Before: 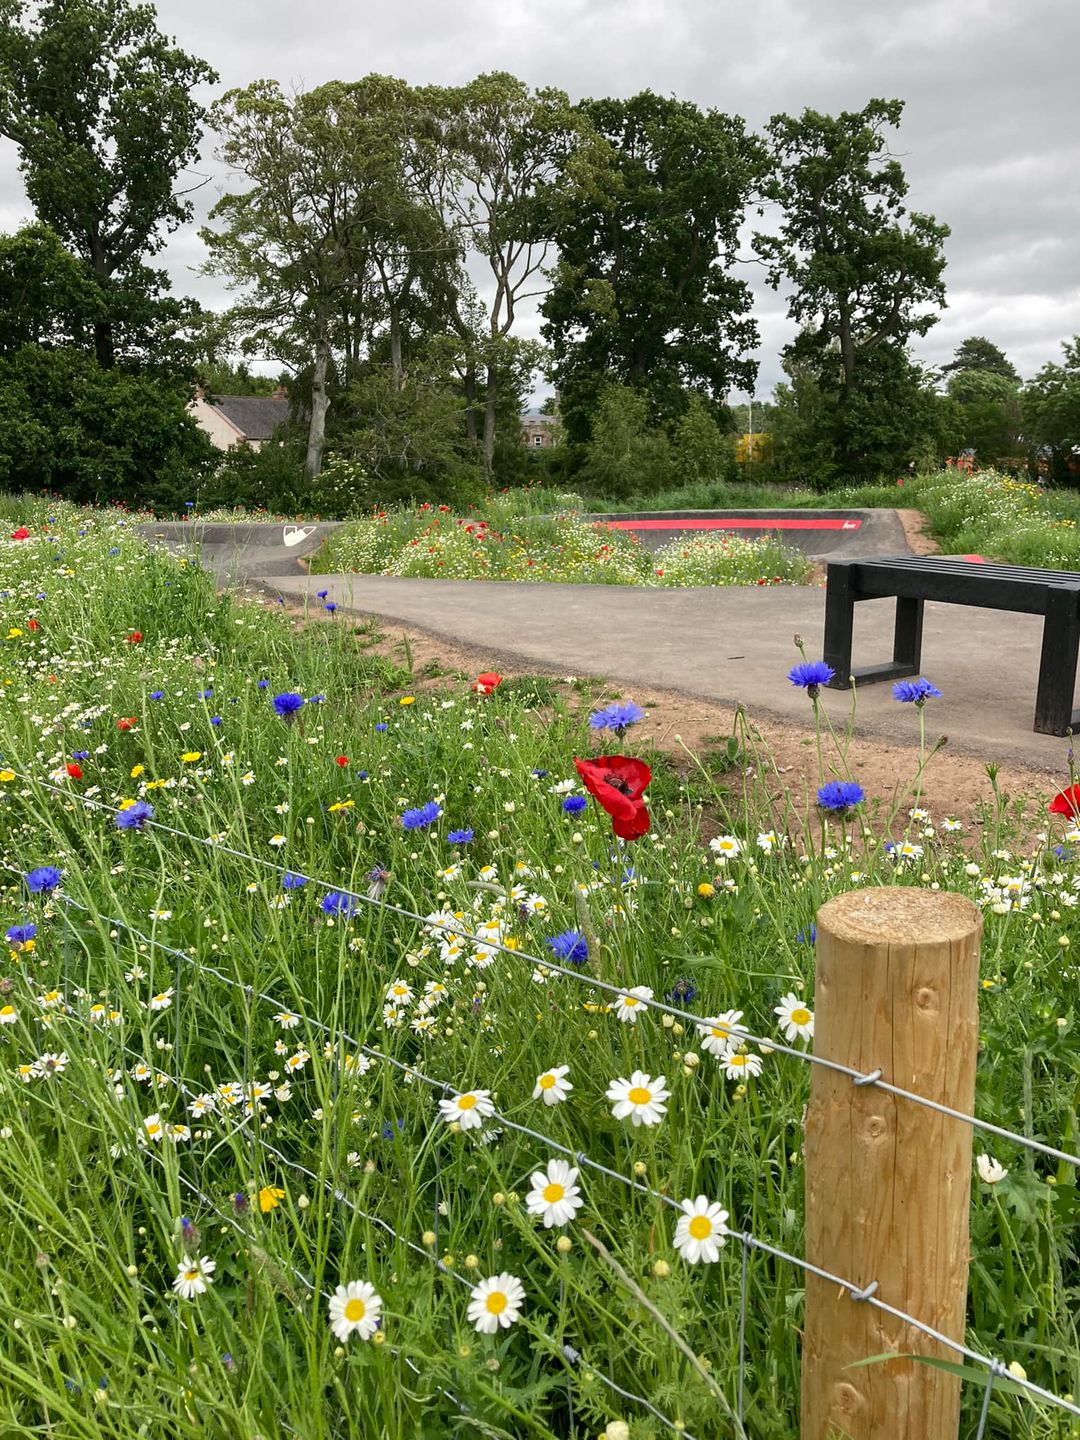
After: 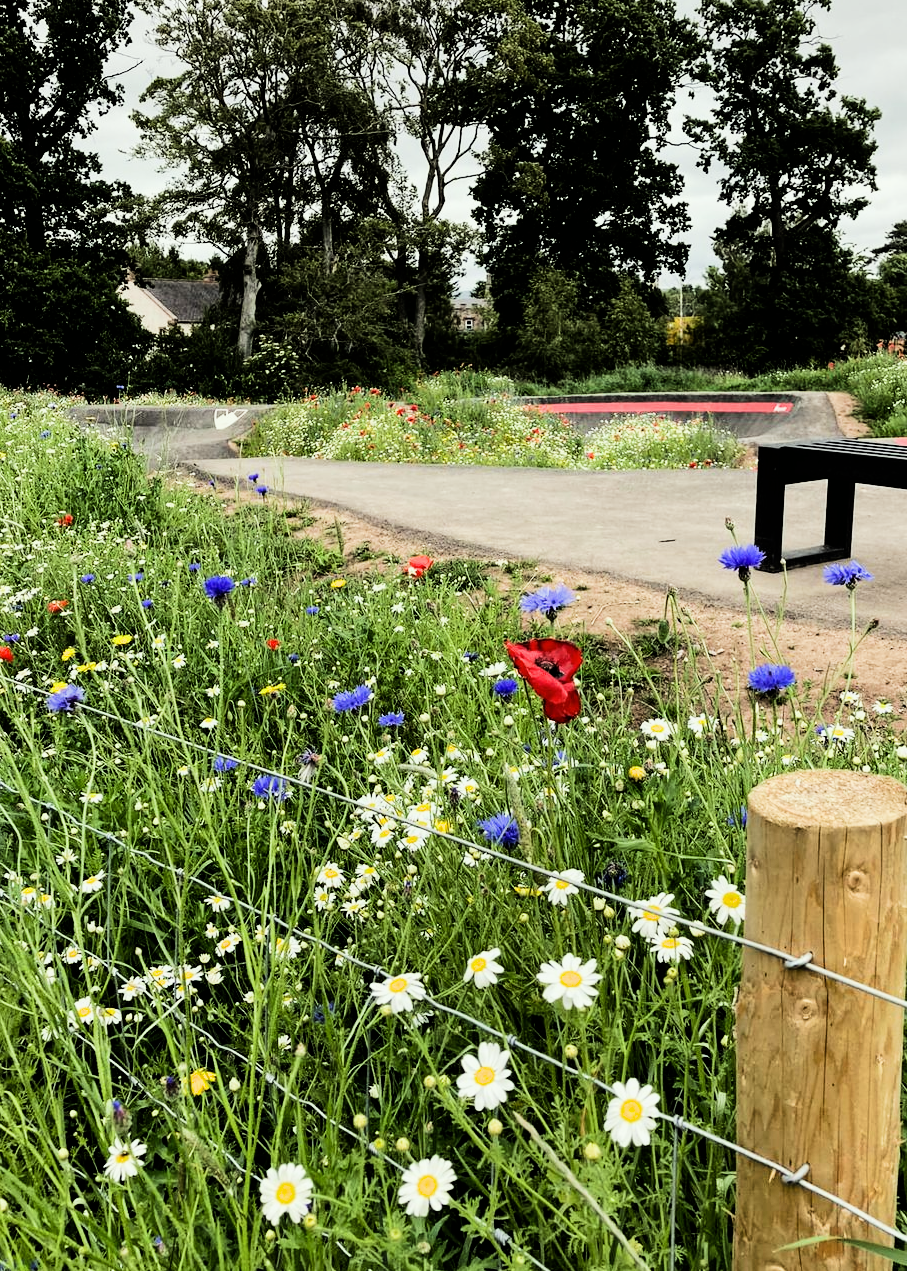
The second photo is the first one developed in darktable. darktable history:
tone equalizer: -8 EV -0.75 EV, -7 EV -0.7 EV, -6 EV -0.6 EV, -5 EV -0.4 EV, -3 EV 0.4 EV, -2 EV 0.6 EV, -1 EV 0.7 EV, +0 EV 0.75 EV, edges refinement/feathering 500, mask exposure compensation -1.57 EV, preserve details no
color correction: highlights a* -2.68, highlights b* 2.57
filmic rgb: black relative exposure -5 EV, hardness 2.88, contrast 1.4, highlights saturation mix -30%
crop: left 6.446%, top 8.188%, right 9.538%, bottom 3.548%
